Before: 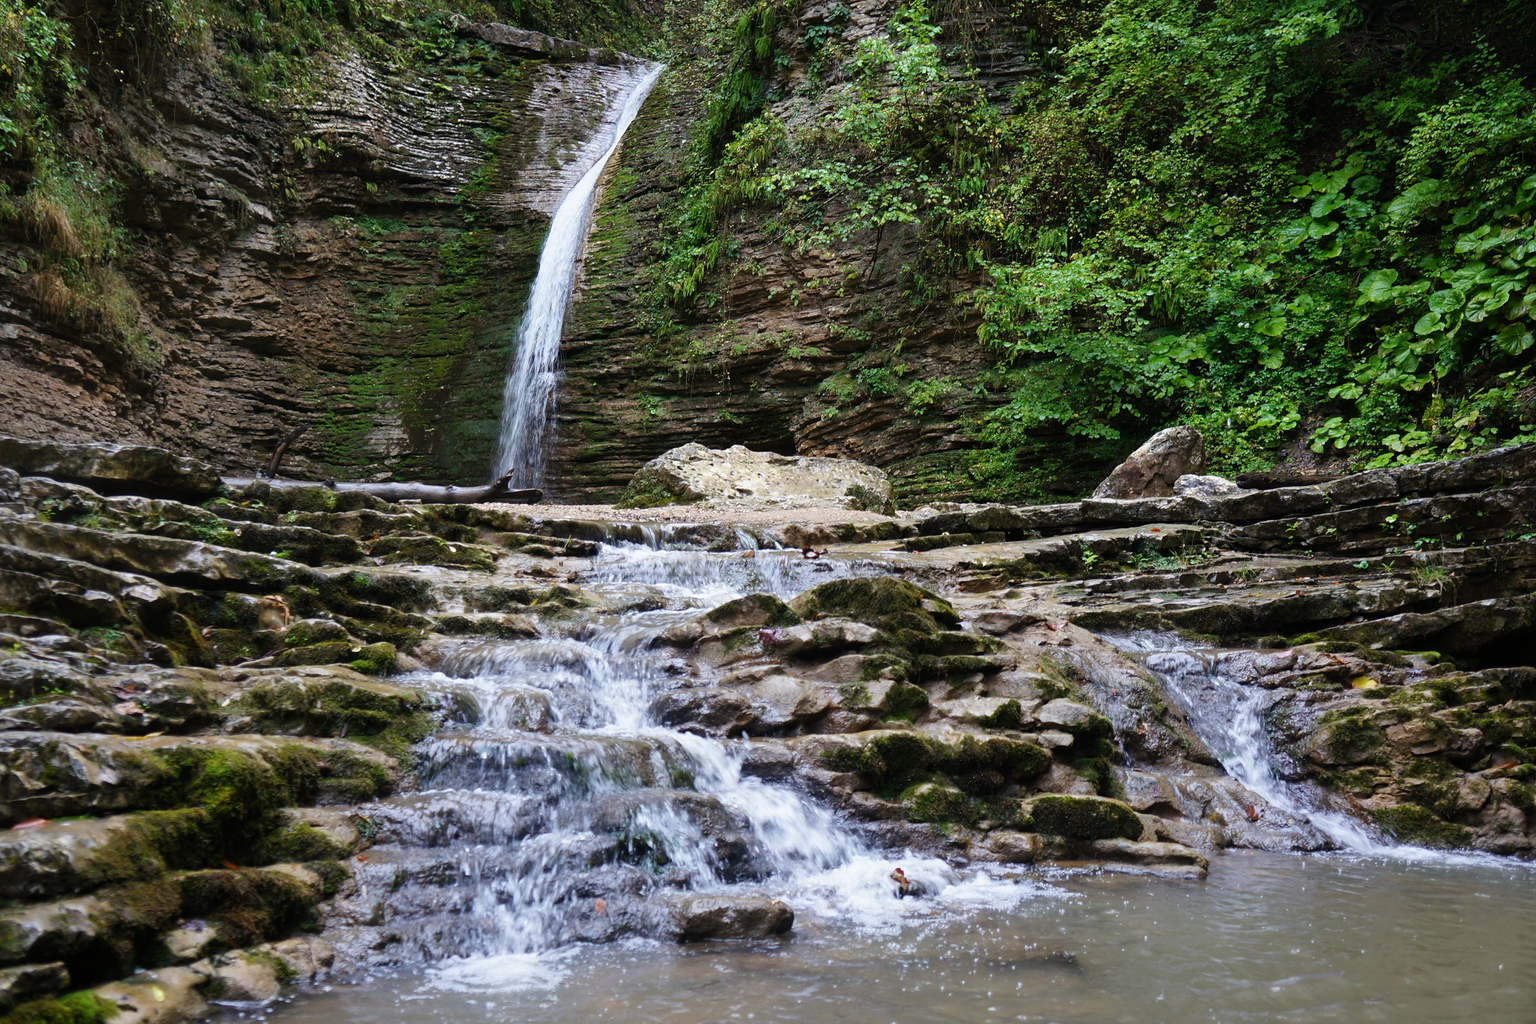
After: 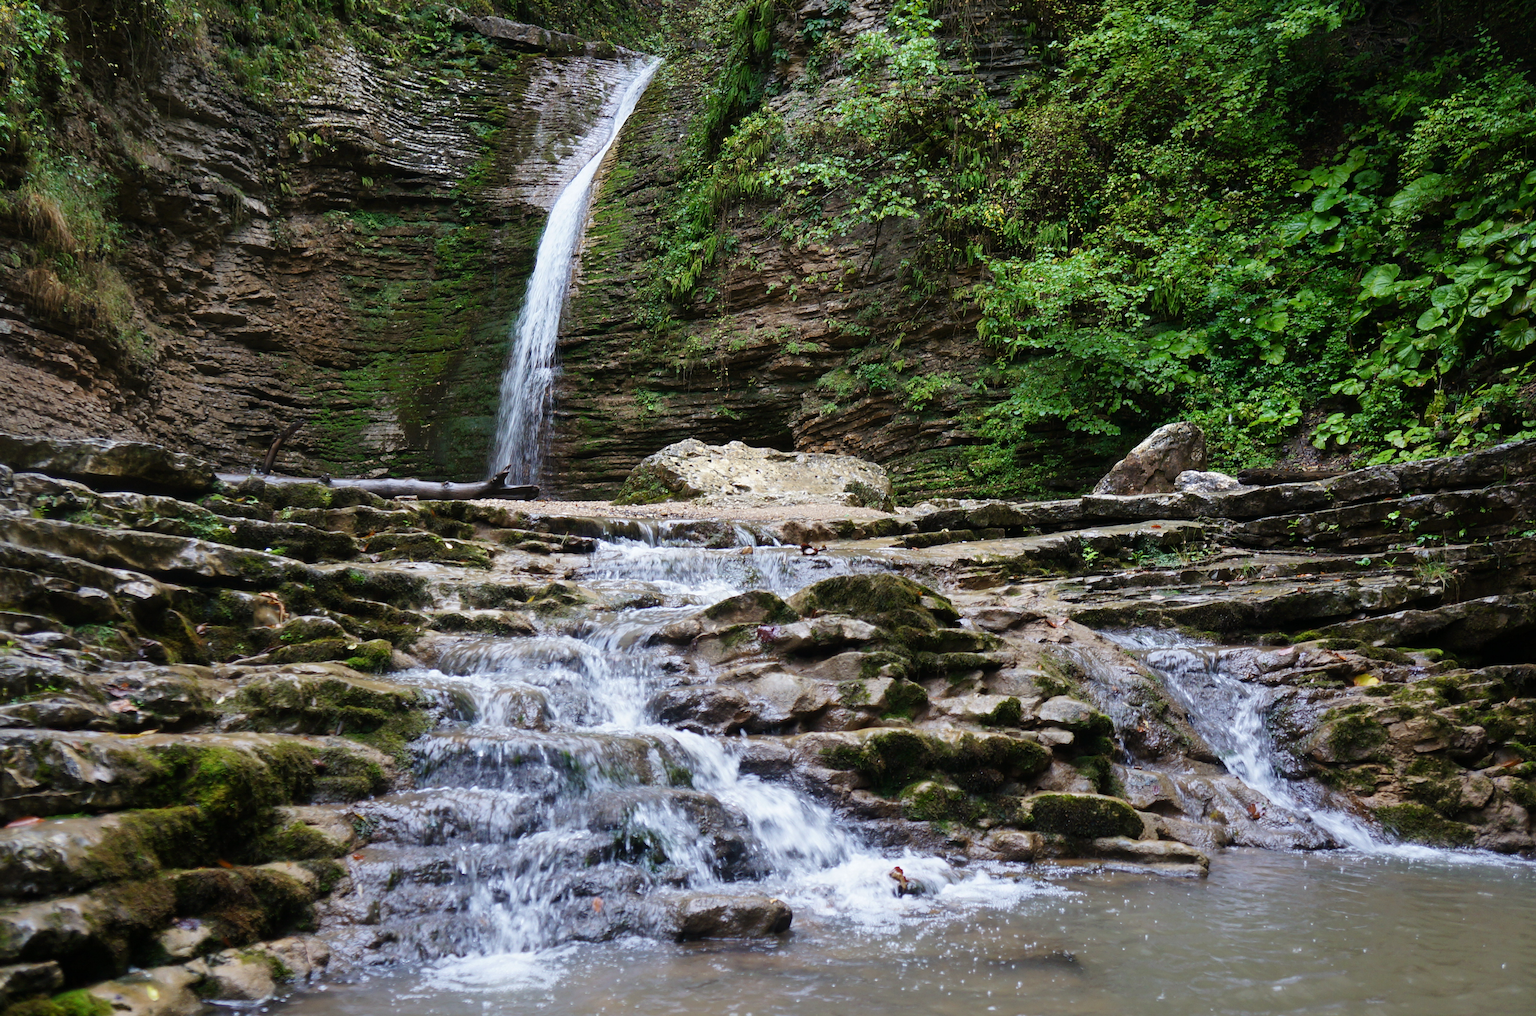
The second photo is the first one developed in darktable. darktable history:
crop: left 0.452%, top 0.689%, right 0.178%, bottom 0.584%
